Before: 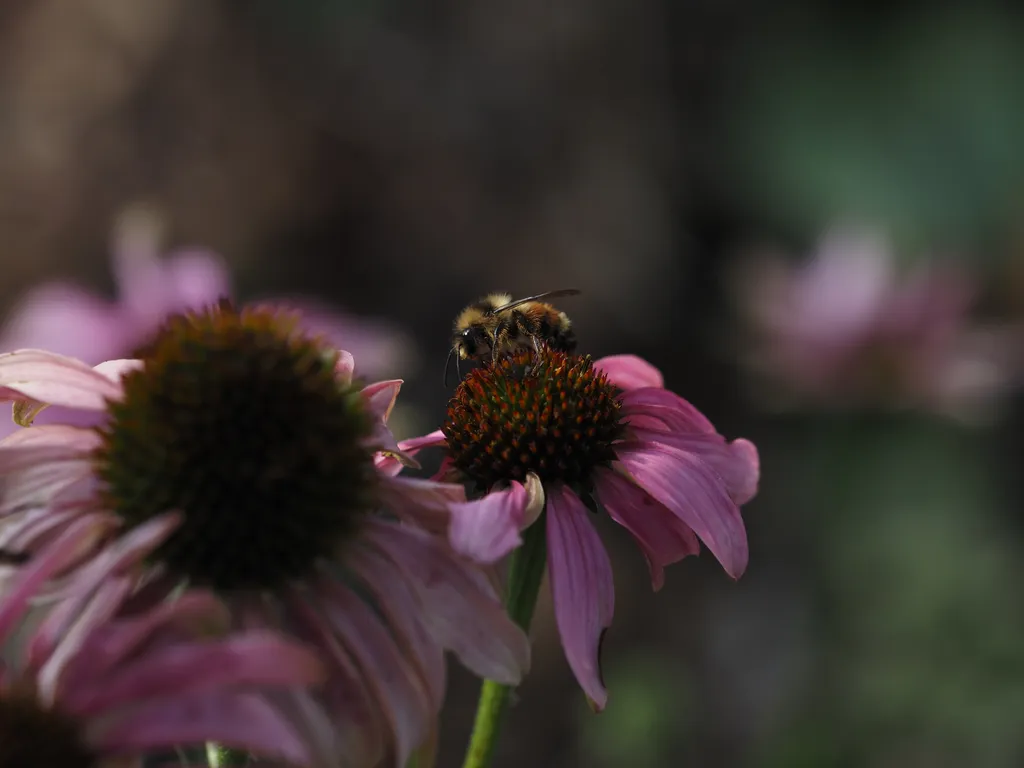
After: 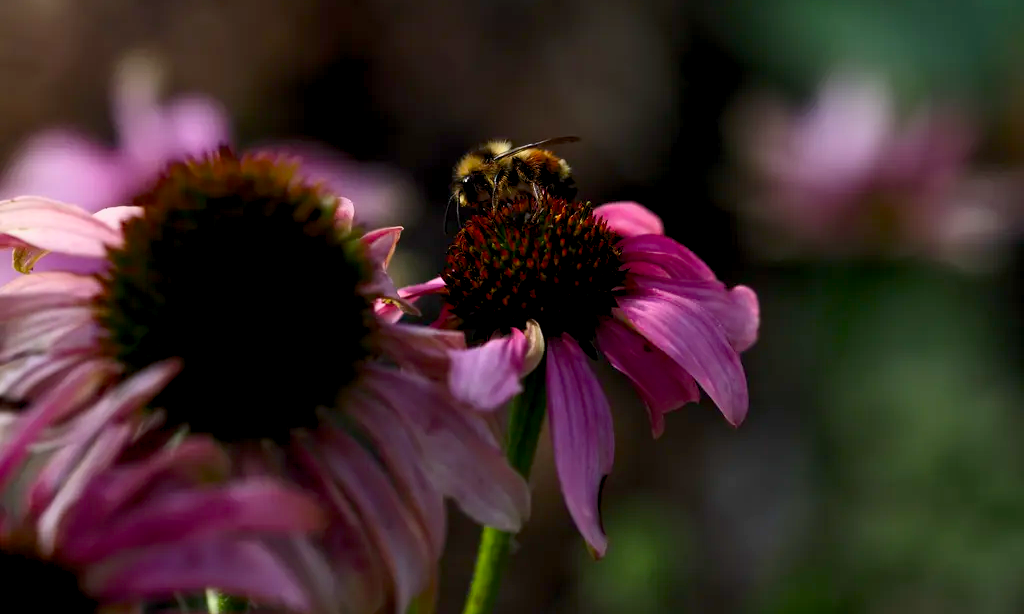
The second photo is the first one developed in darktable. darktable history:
color balance rgb: global offset › luminance -0.994%, perceptual saturation grading › global saturation 11.346%
exposure: black level correction 0, compensate exposure bias true, compensate highlight preservation false
crop and rotate: top 19.978%
contrast brightness saturation: contrast 0.228, brightness 0.113, saturation 0.294
